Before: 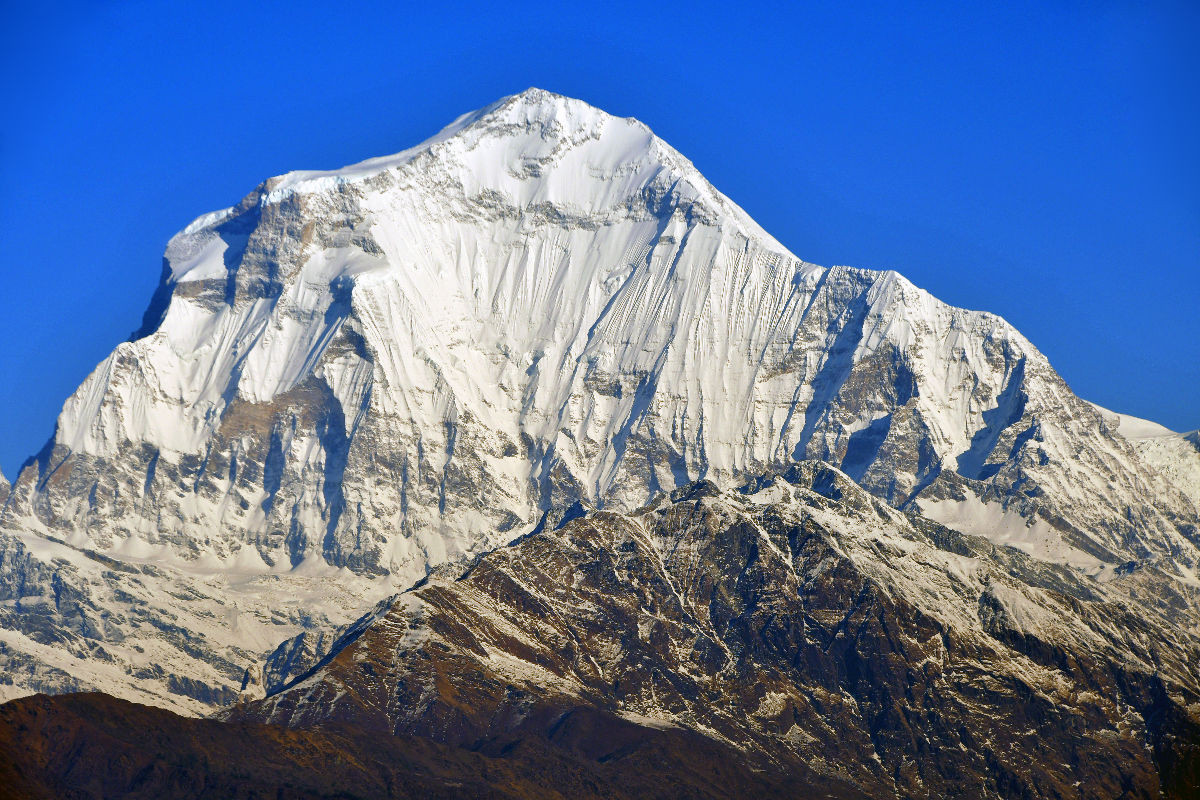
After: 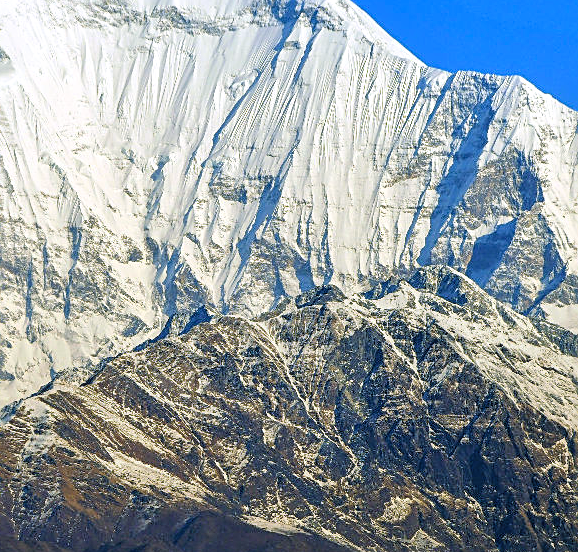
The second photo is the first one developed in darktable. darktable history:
contrast brightness saturation: contrast 0.101, brightness 0.292, saturation 0.146
local contrast: on, module defaults
crop: left 31.321%, top 24.48%, right 20.453%, bottom 6.453%
sharpen: on, module defaults
color balance rgb: power › luminance -7.854%, power › chroma 1.102%, power › hue 216.03°, perceptual saturation grading › global saturation 7.651%, perceptual saturation grading › shadows 3.027%
tone equalizer: edges refinement/feathering 500, mask exposure compensation -1.57 EV, preserve details no
